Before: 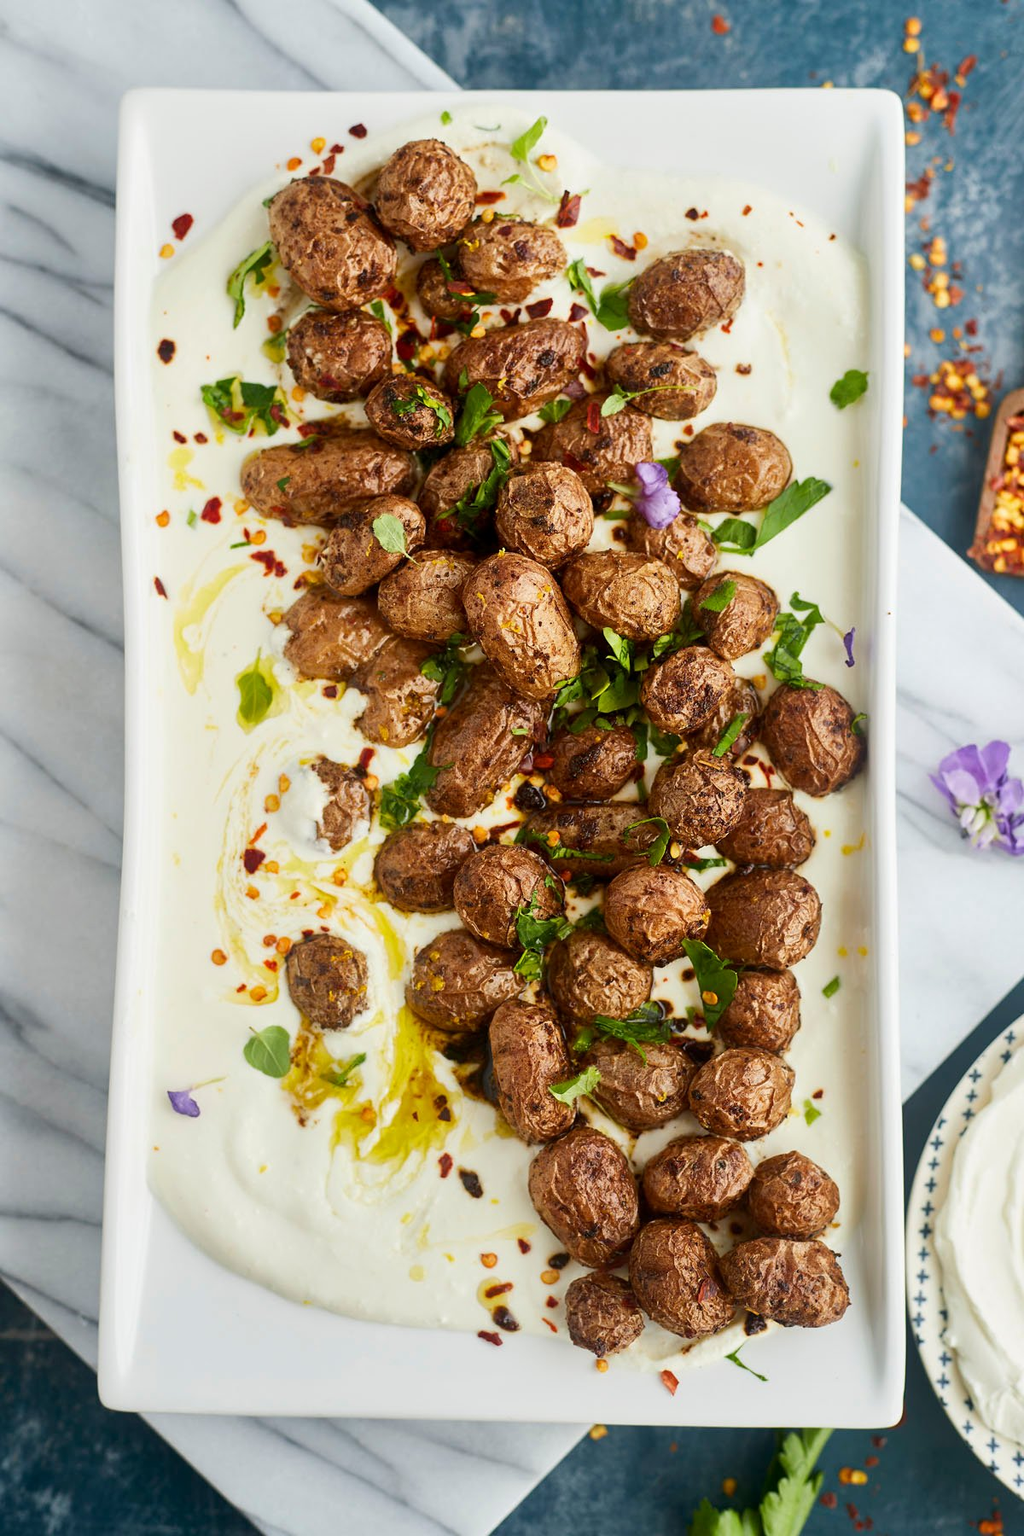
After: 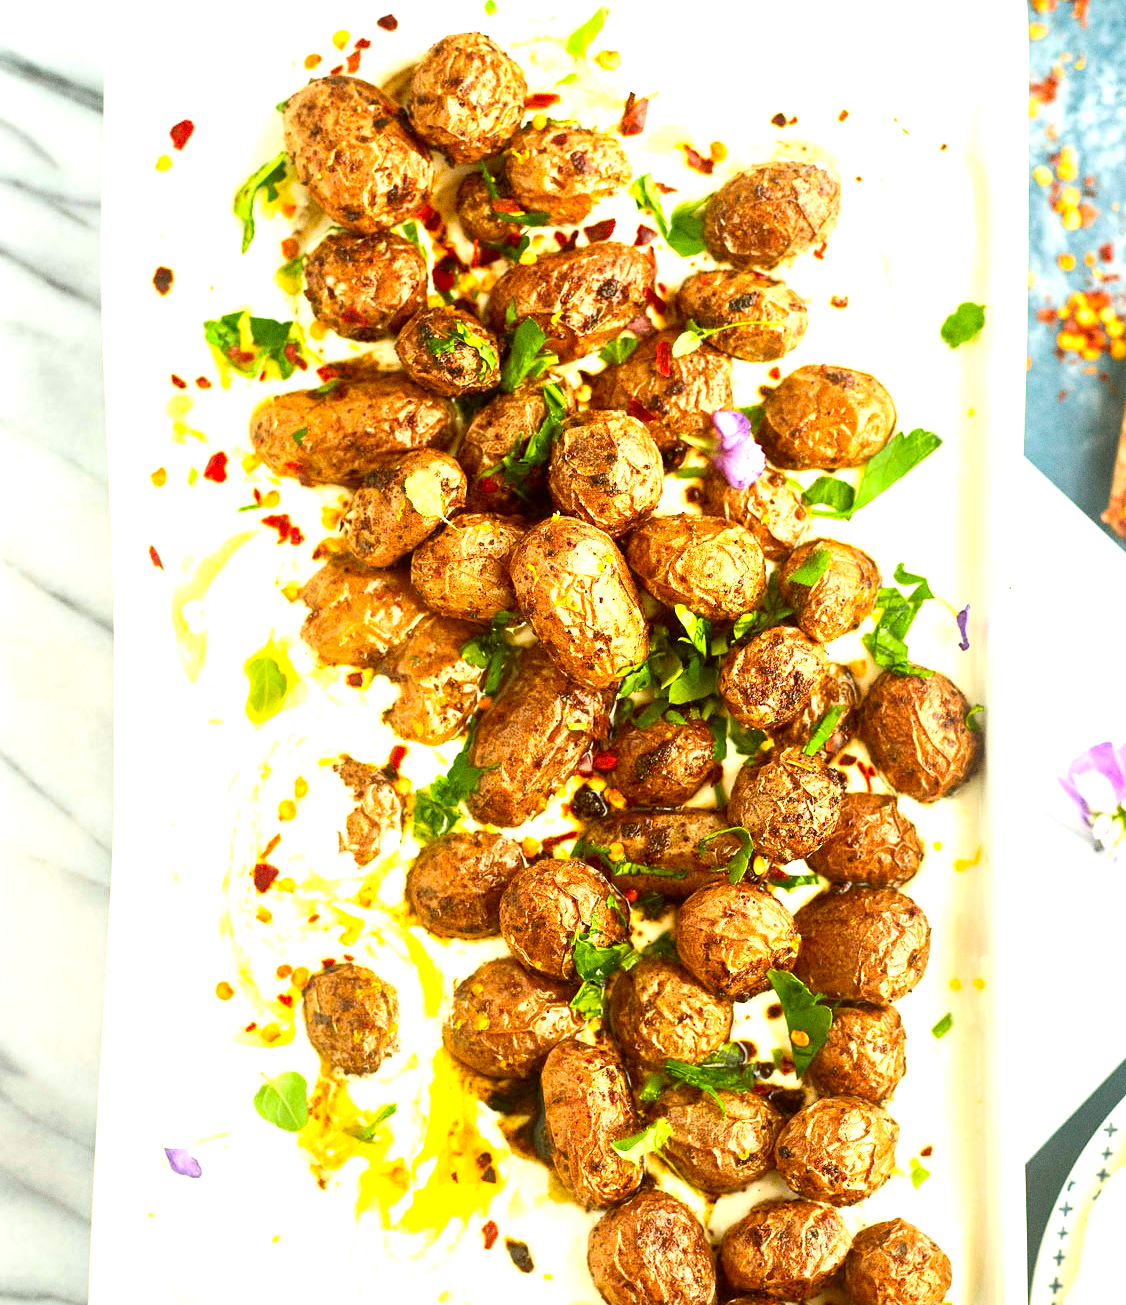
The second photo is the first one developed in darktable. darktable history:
tone equalizer: on, module defaults
contrast brightness saturation: contrast 0.1, brightness 0.03, saturation 0.09
color correction: highlights a* -1.43, highlights b* 10.12, shadows a* 0.395, shadows b* 19.35
vibrance: vibrance 22%
crop: left 2.737%, top 7.287%, right 3.421%, bottom 20.179%
grain: coarseness 0.09 ISO
exposure: black level correction 0, exposure 1.45 EV, compensate exposure bias true, compensate highlight preservation false
